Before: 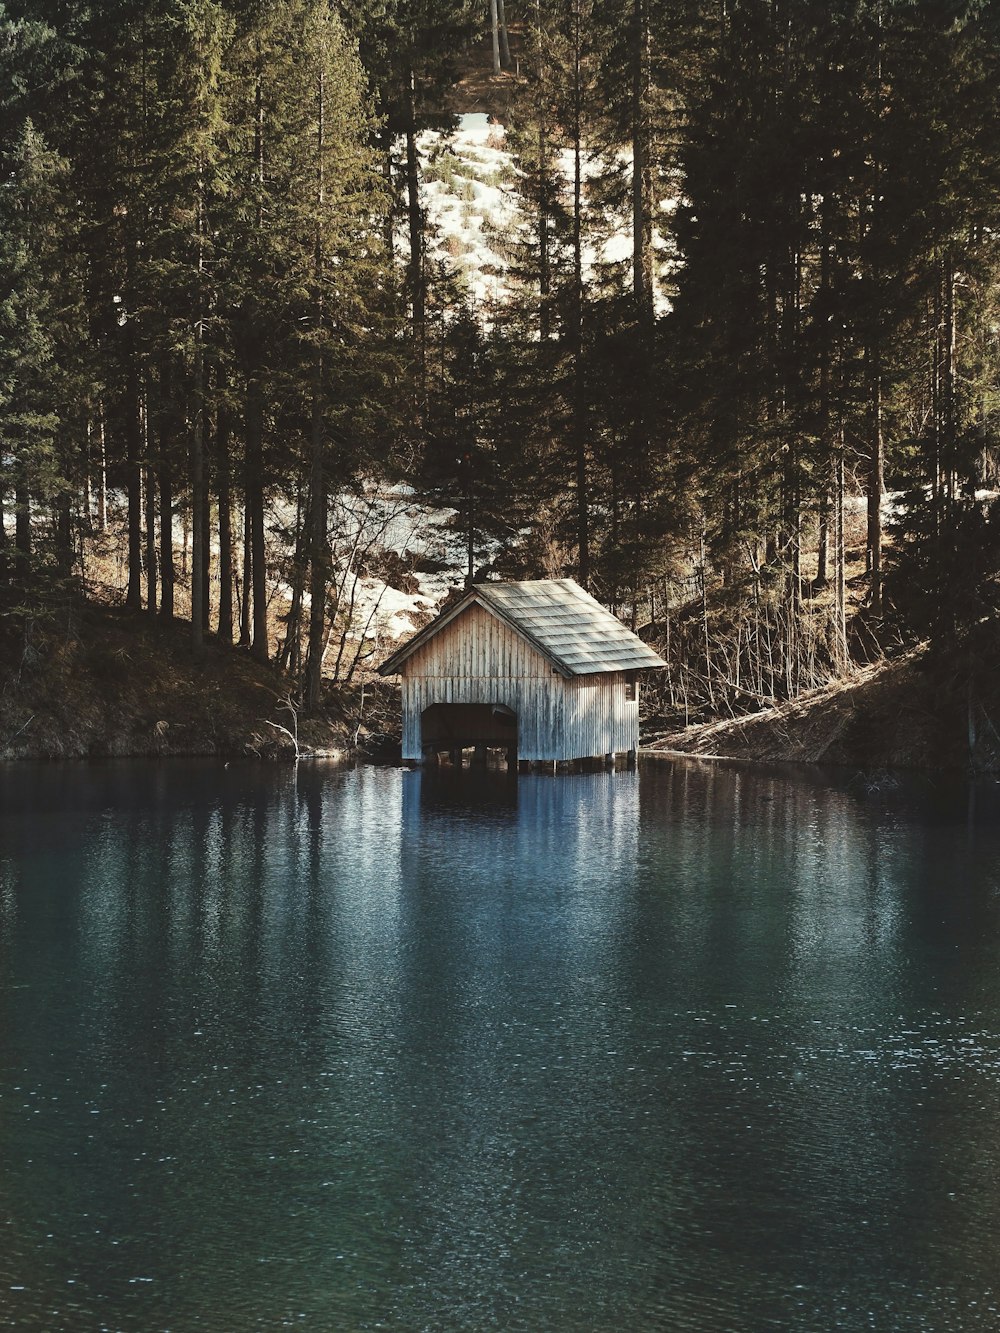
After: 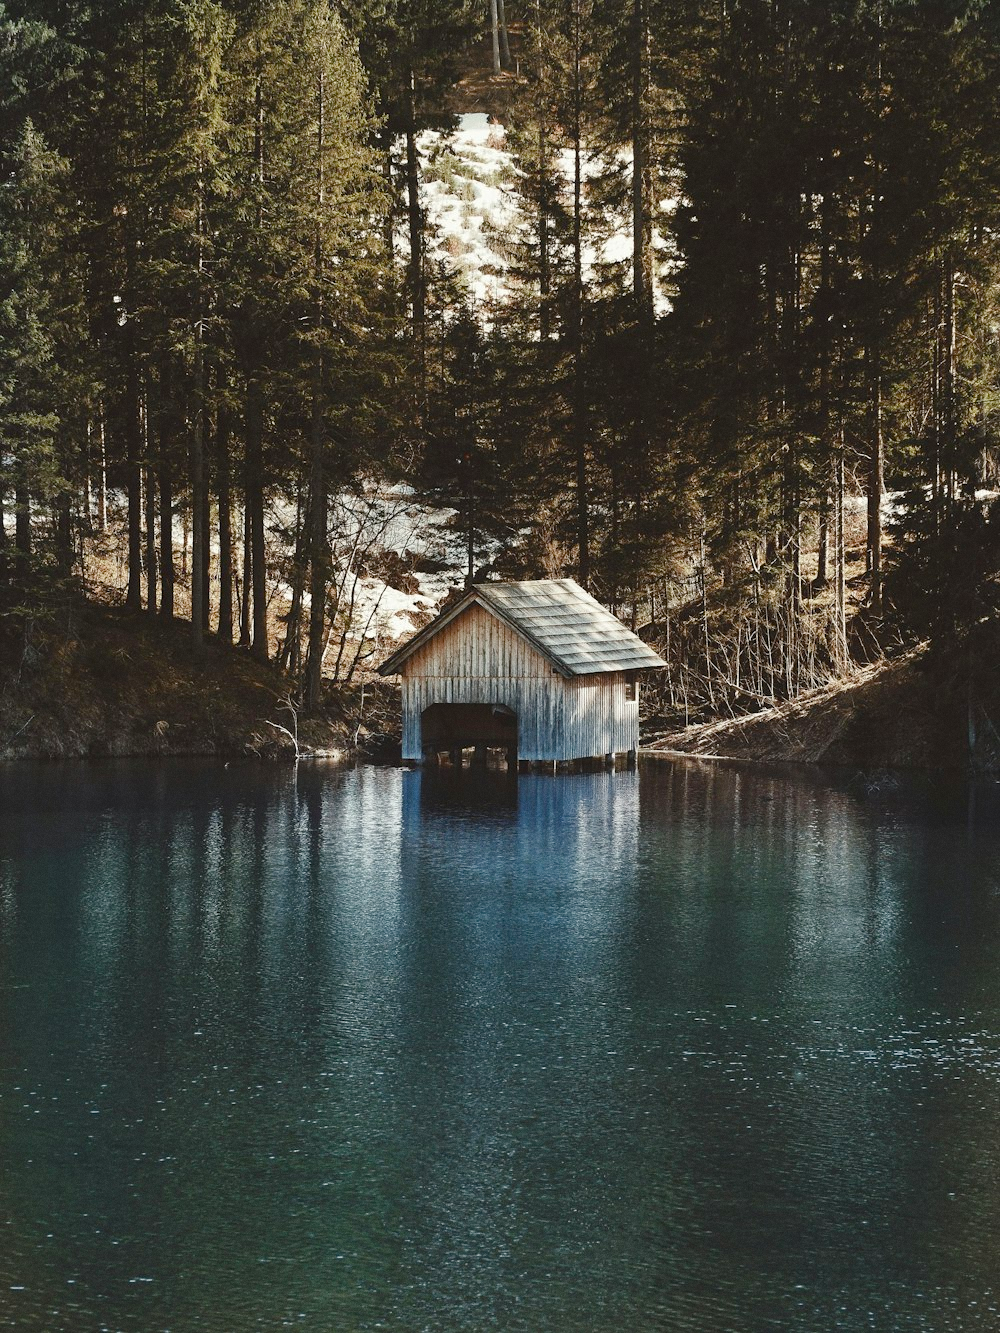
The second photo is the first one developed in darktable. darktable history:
color balance rgb: perceptual saturation grading › global saturation 20%, perceptual saturation grading › highlights -25%, perceptual saturation grading › shadows 50%, global vibrance -25%
grain: on, module defaults
